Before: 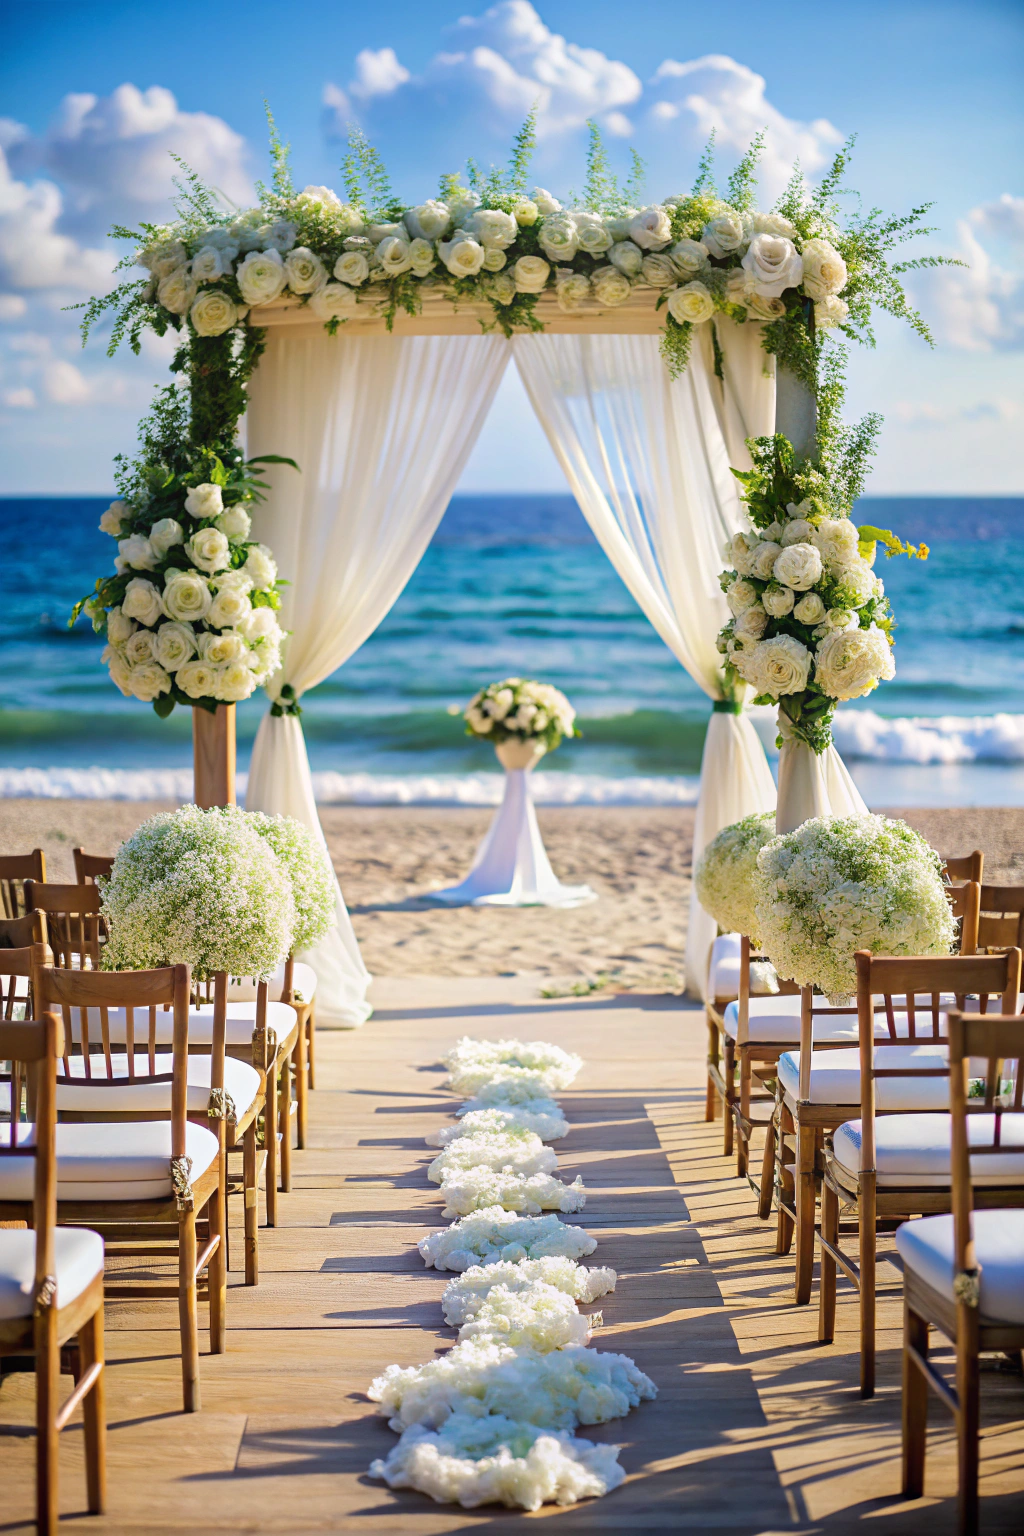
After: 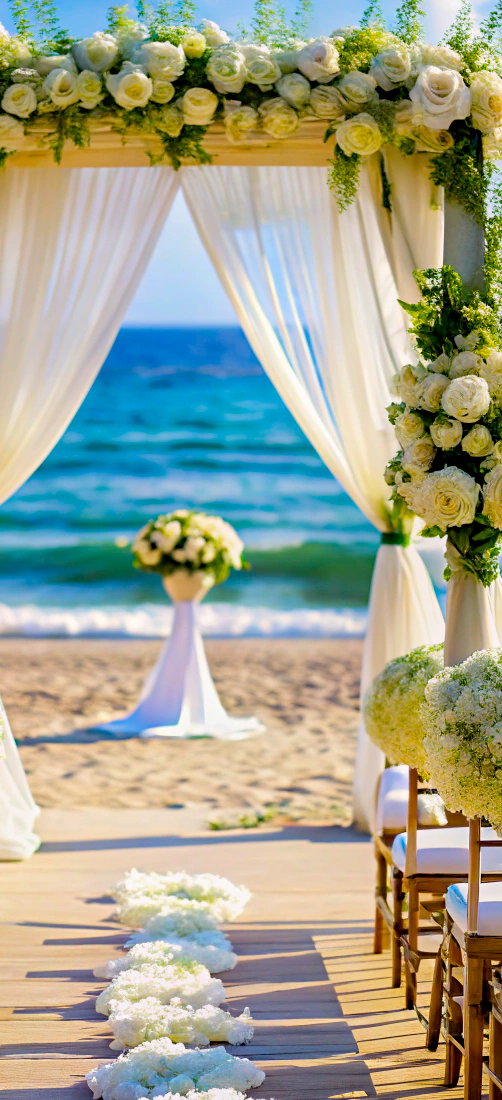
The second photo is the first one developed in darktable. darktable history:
color balance rgb: global offset › luminance -1.425%, perceptual saturation grading › global saturation 30.677%, global vibrance 20%
crop: left 32.423%, top 10.996%, right 18.494%, bottom 17.333%
